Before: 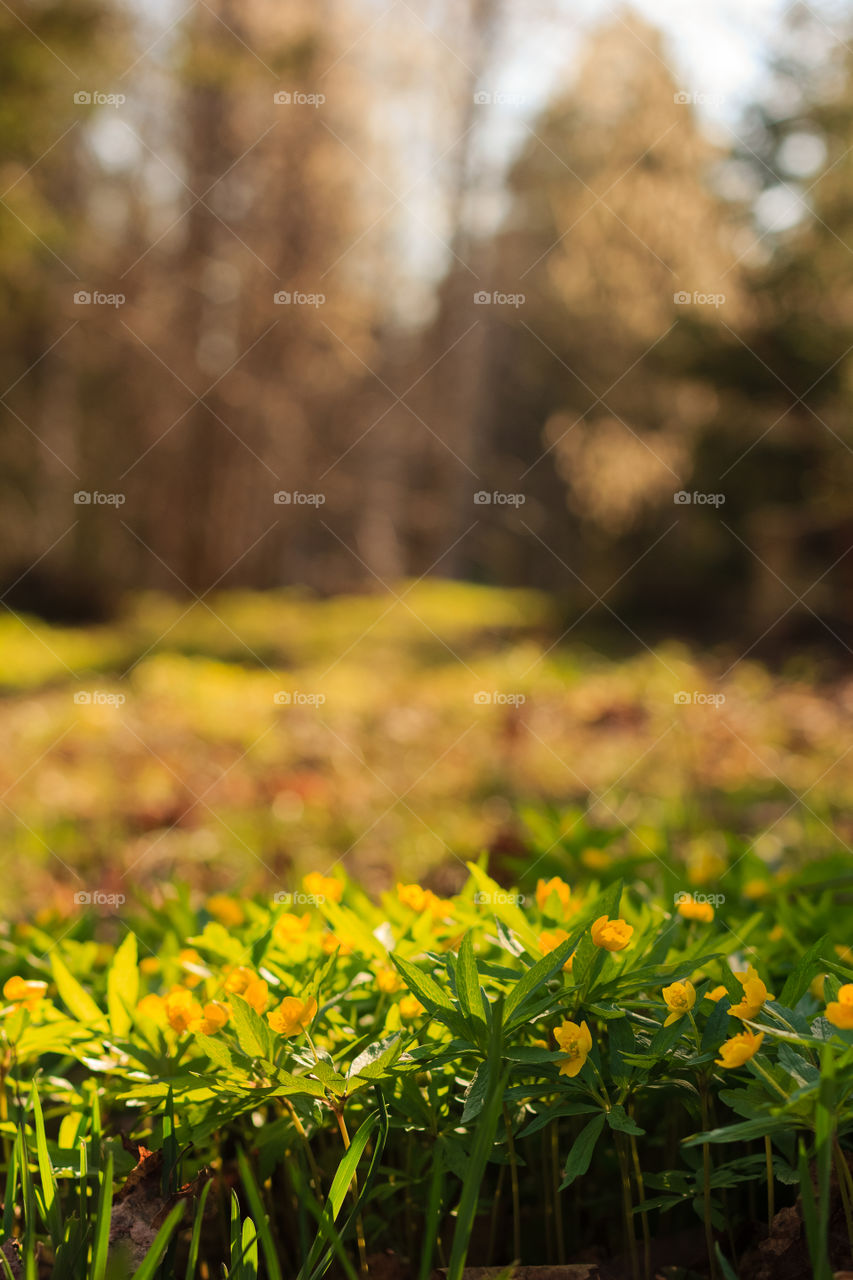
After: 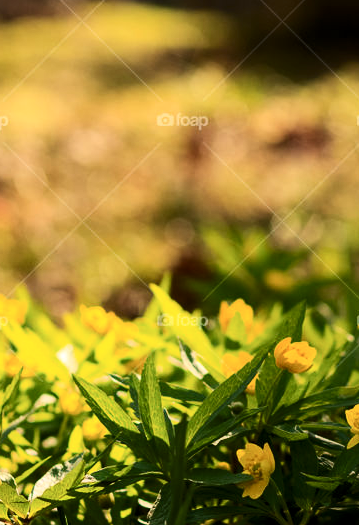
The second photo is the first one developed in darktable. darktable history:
contrast brightness saturation: contrast 0.28
crop: left 37.221%, top 45.169%, right 20.63%, bottom 13.777%
levels: levels [0.026, 0.507, 0.987]
